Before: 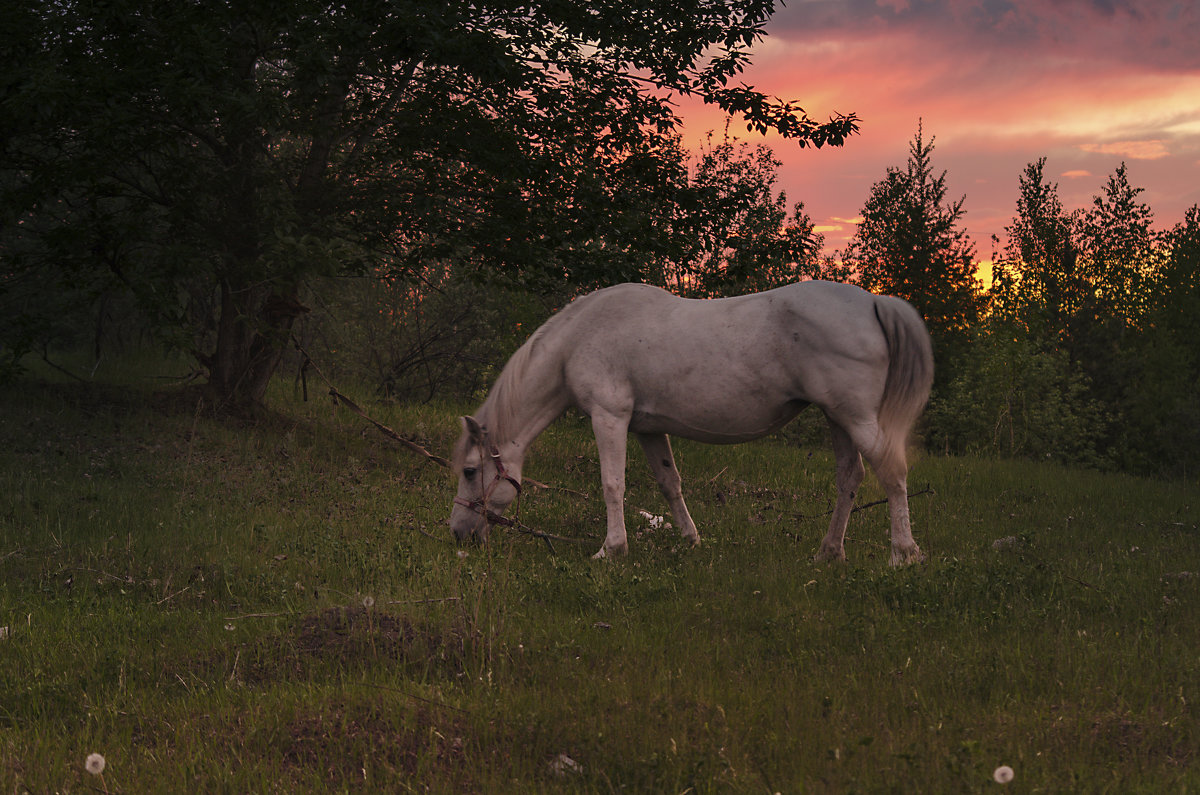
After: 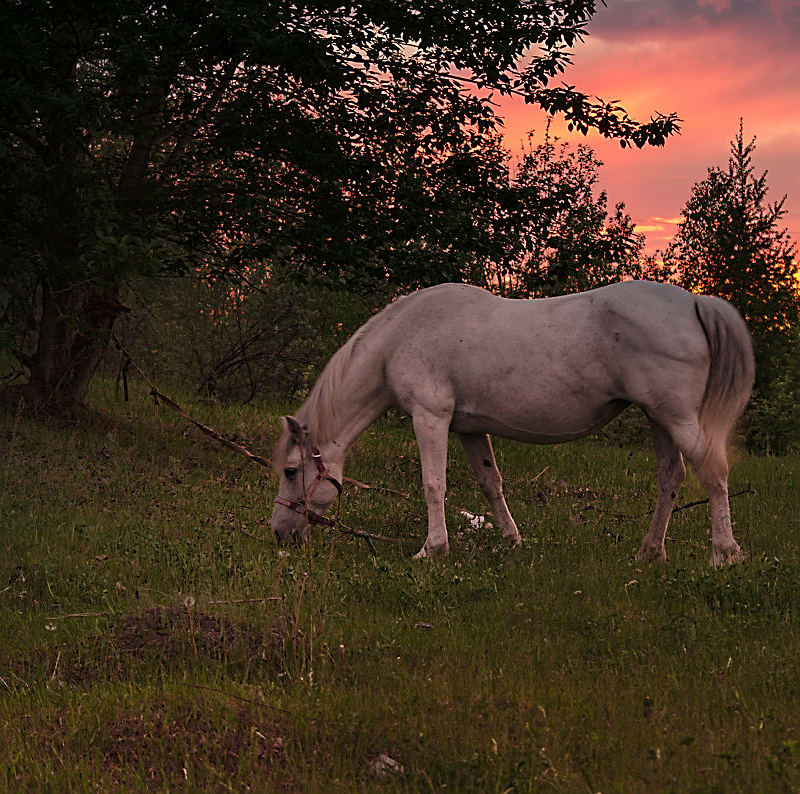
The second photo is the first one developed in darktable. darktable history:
sharpen: on, module defaults
crop and rotate: left 14.918%, right 18.359%
